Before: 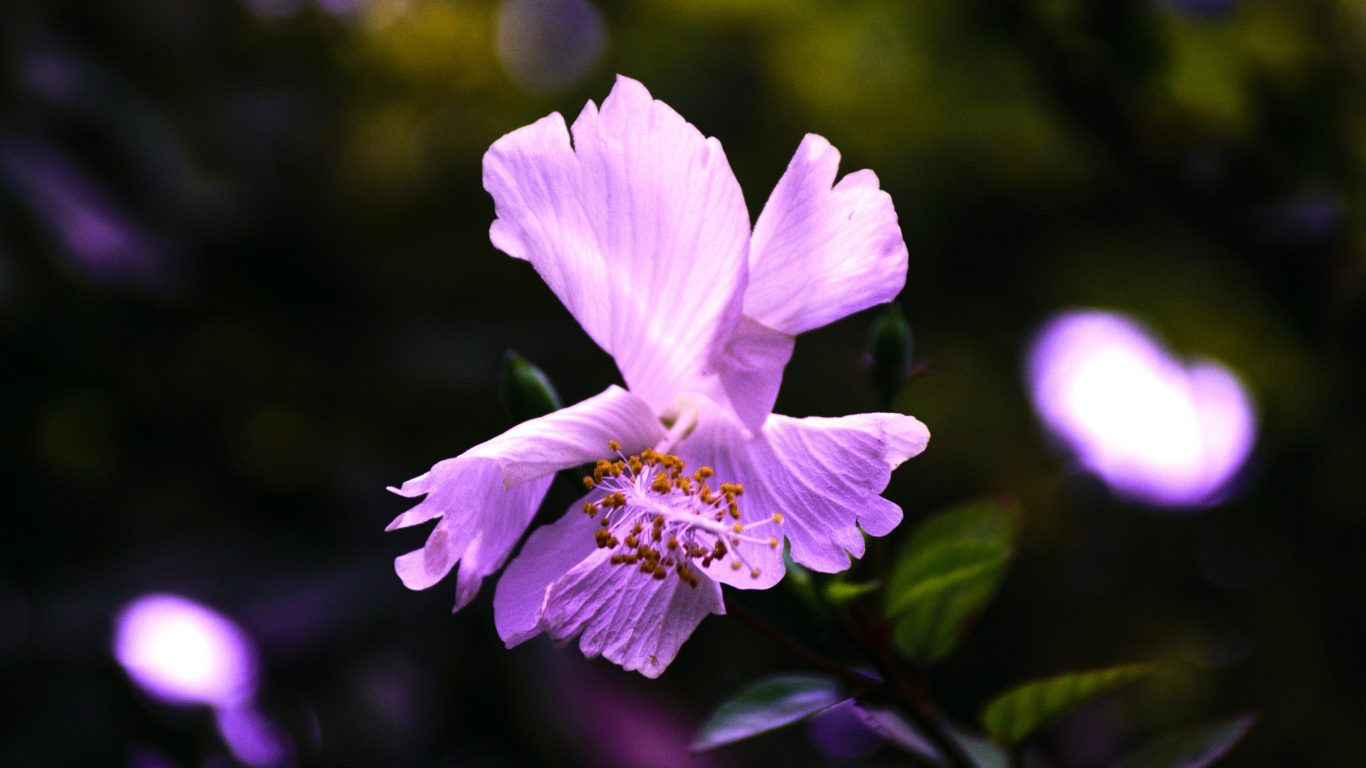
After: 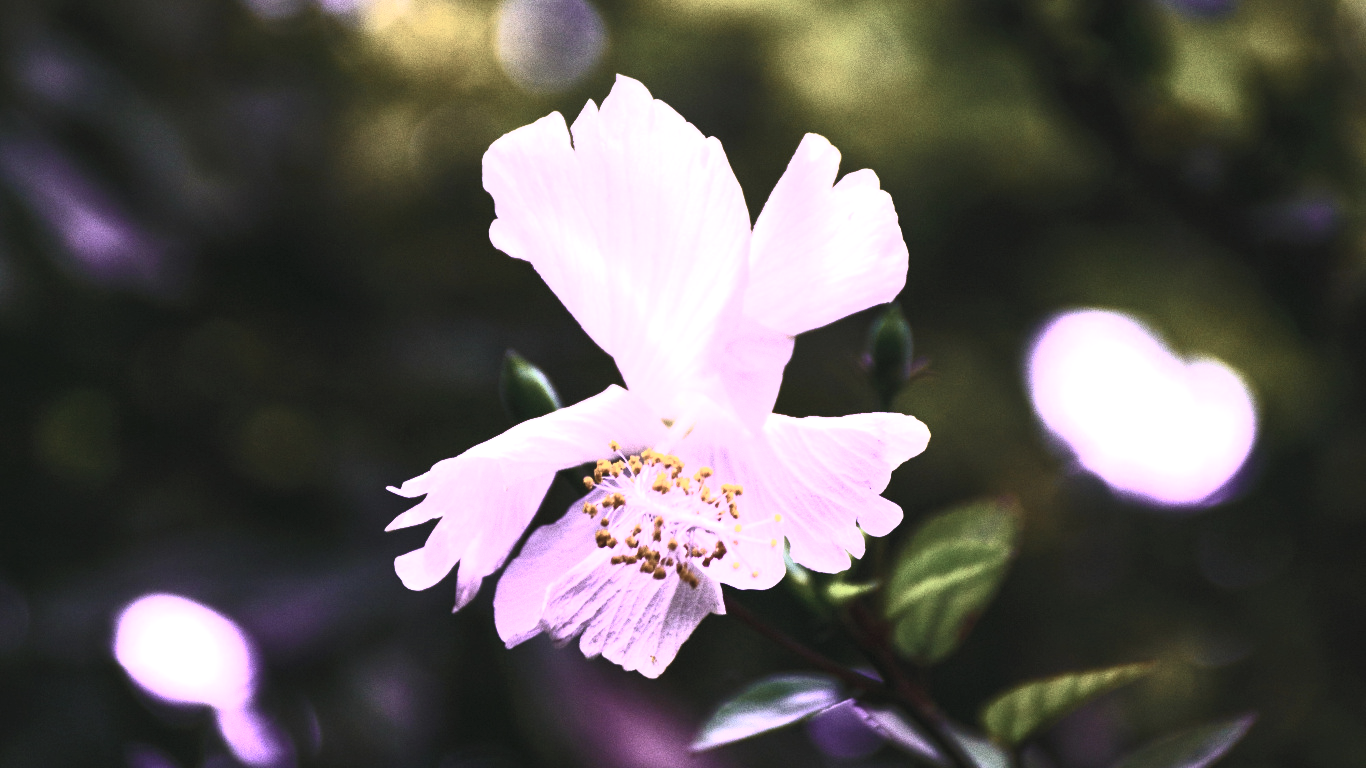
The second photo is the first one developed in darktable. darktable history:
exposure: black level correction 0, exposure 1.095 EV, compensate highlight preservation false
contrast brightness saturation: contrast 0.557, brightness 0.568, saturation -0.347
